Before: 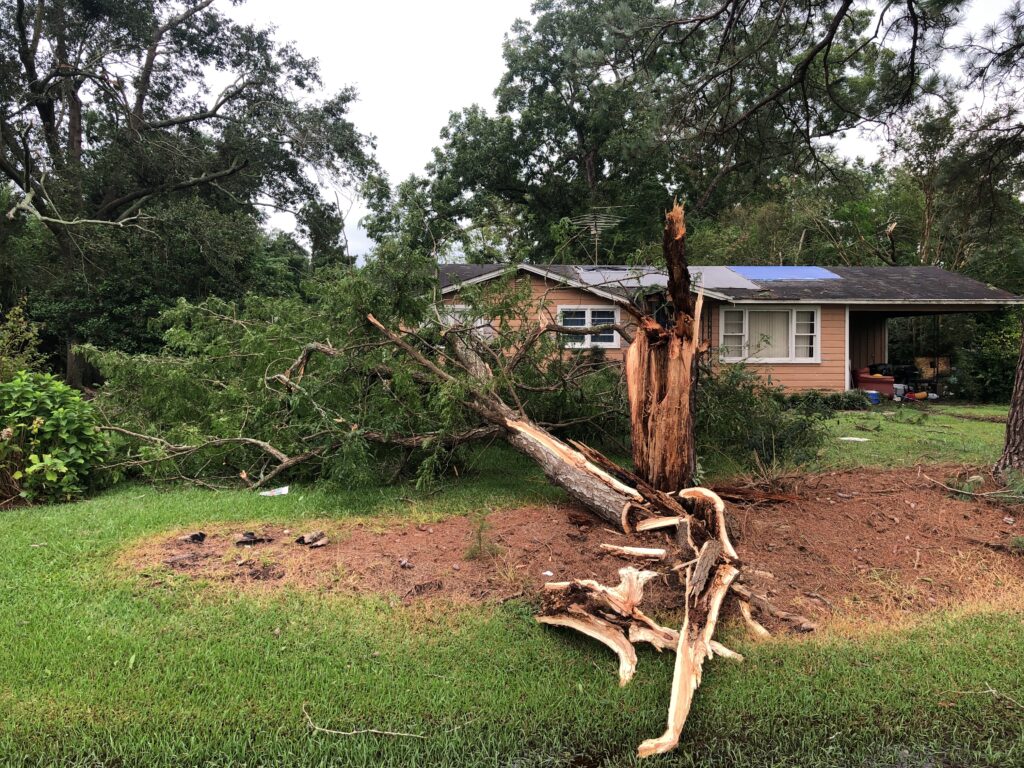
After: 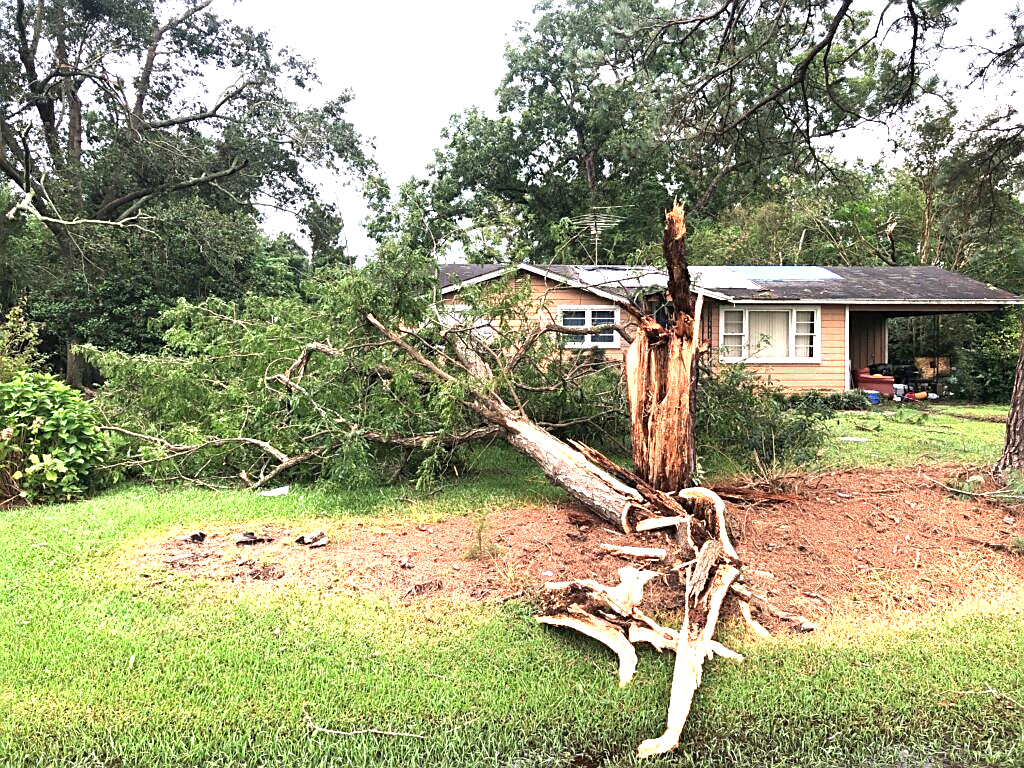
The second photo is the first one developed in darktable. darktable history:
exposure: black level correction 0, exposure 1.6 EV, compensate exposure bias true, compensate highlight preservation false
sharpen: on, module defaults
